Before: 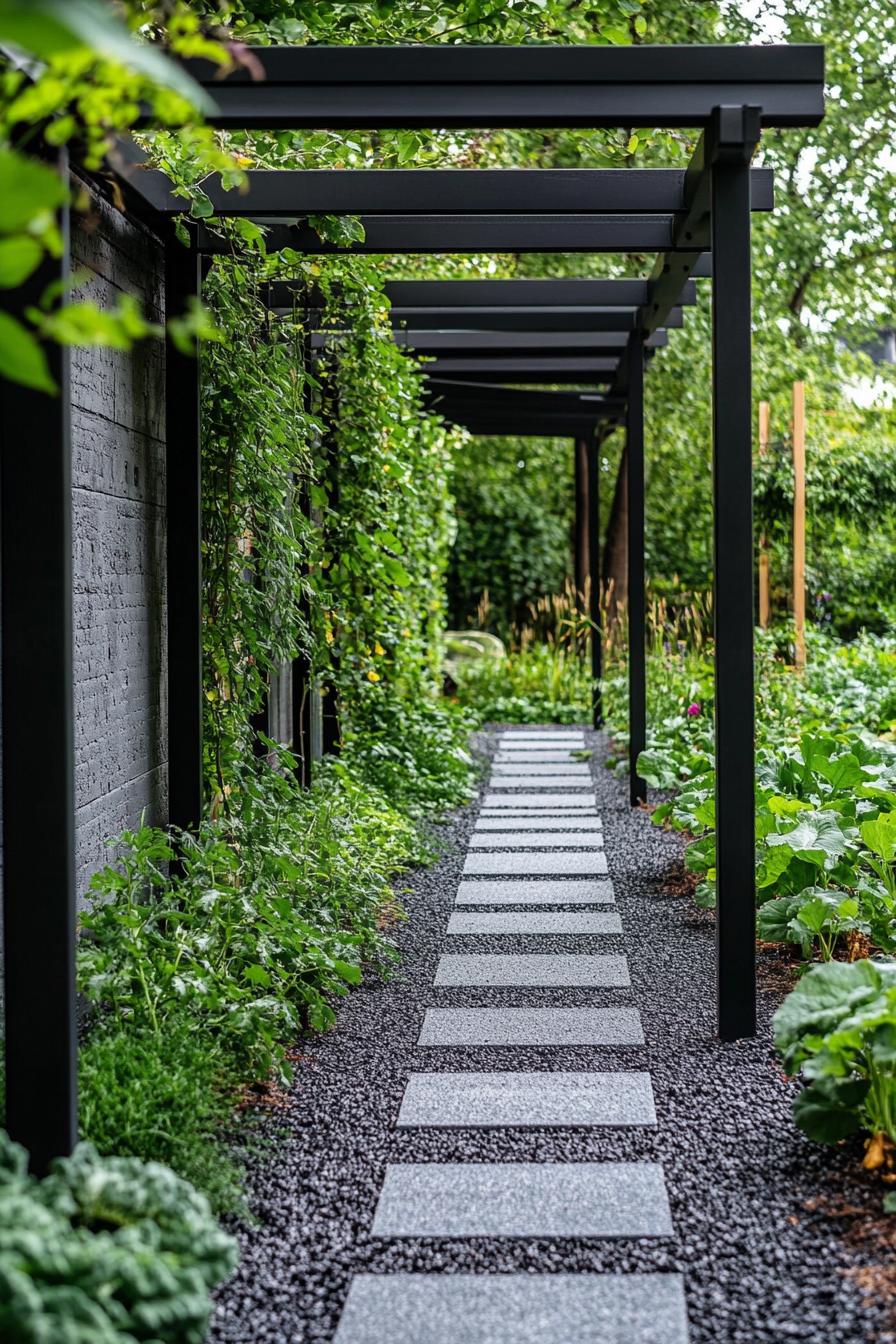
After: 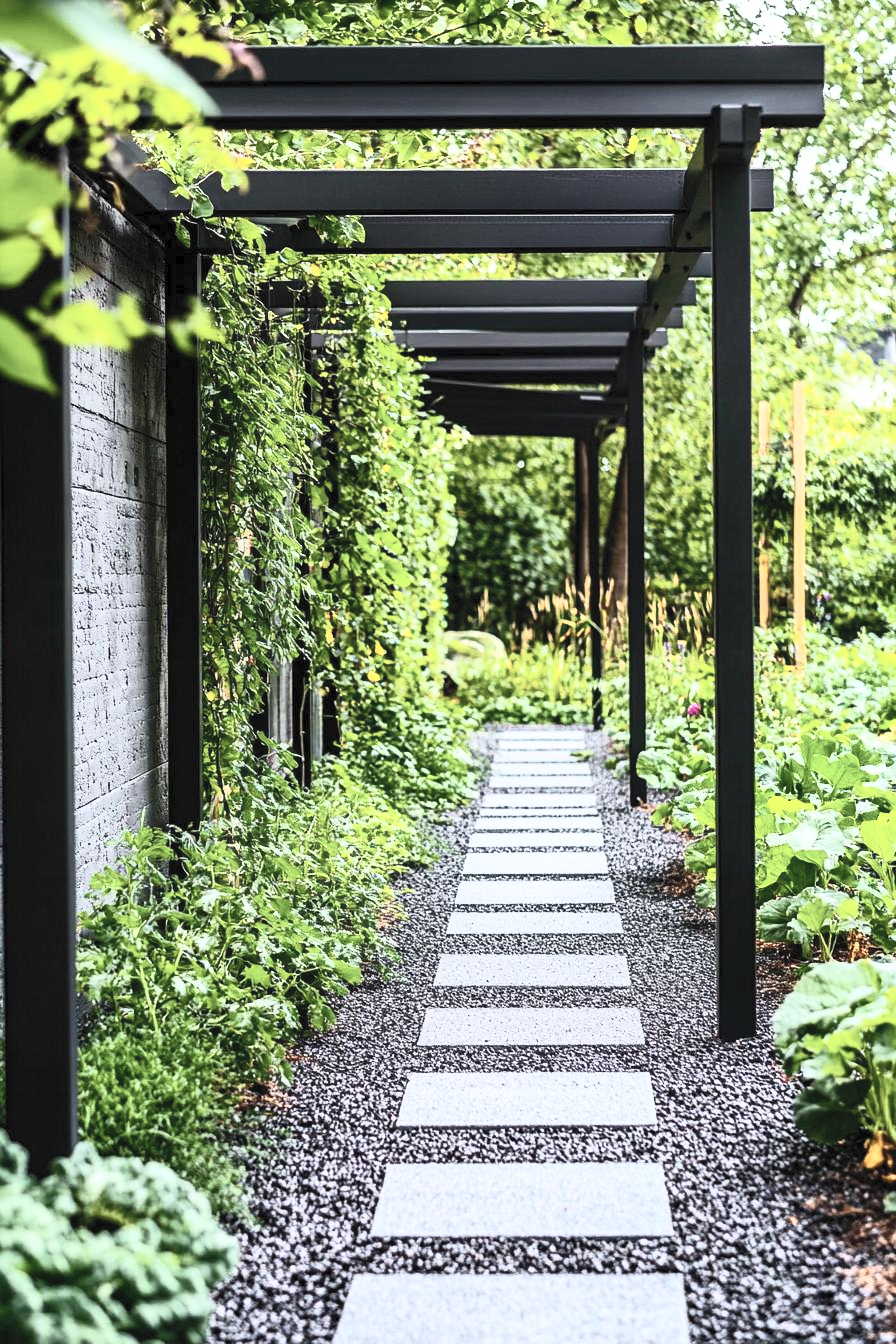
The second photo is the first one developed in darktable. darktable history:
contrast brightness saturation: contrast 0.57, brightness 0.57, saturation -0.34
color balance rgb: perceptual saturation grading › global saturation 25%, perceptual brilliance grading › mid-tones 10%, perceptual brilliance grading › shadows 15%, global vibrance 20%
